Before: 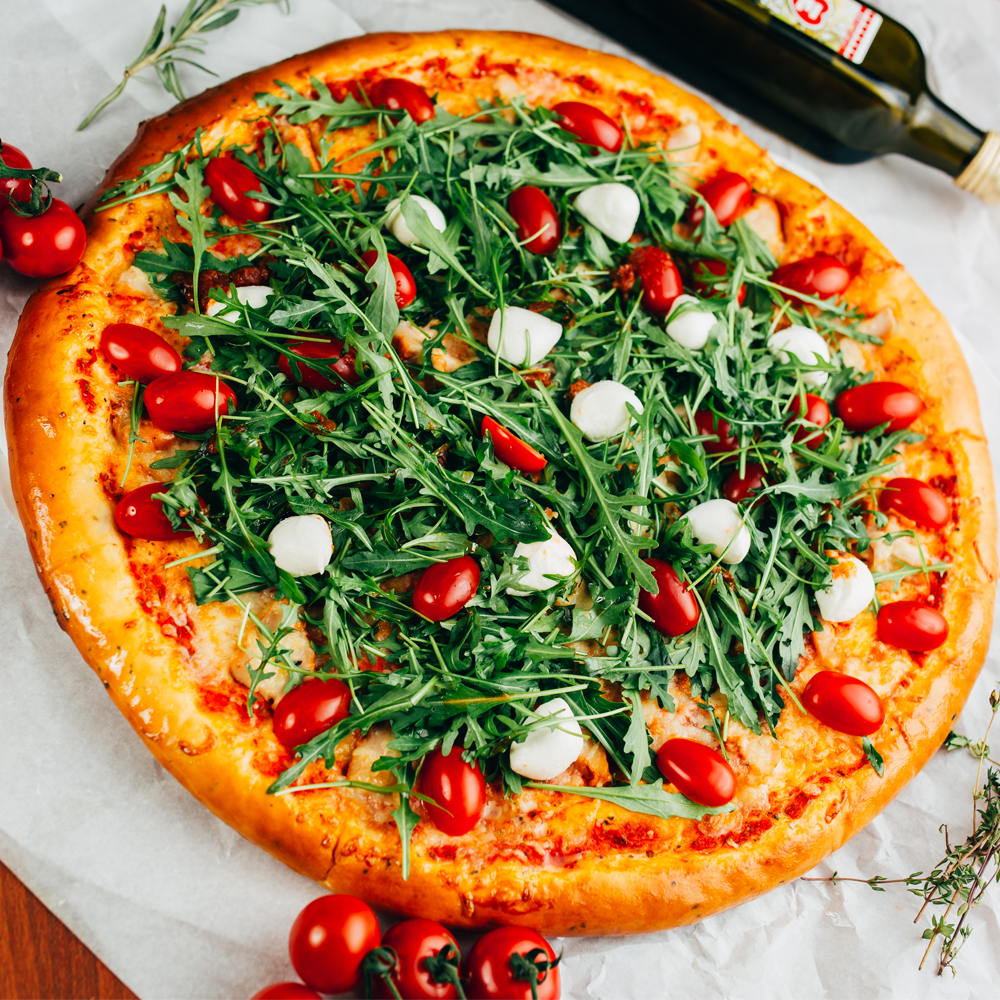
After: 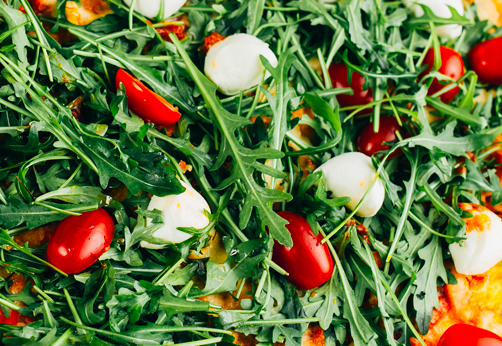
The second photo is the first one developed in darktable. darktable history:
color zones: curves: ch0 [(0.224, 0.526) (0.75, 0.5)]; ch1 [(0.055, 0.526) (0.224, 0.761) (0.377, 0.526) (0.75, 0.5)]
crop: left 36.607%, top 34.735%, right 13.146%, bottom 30.611%
